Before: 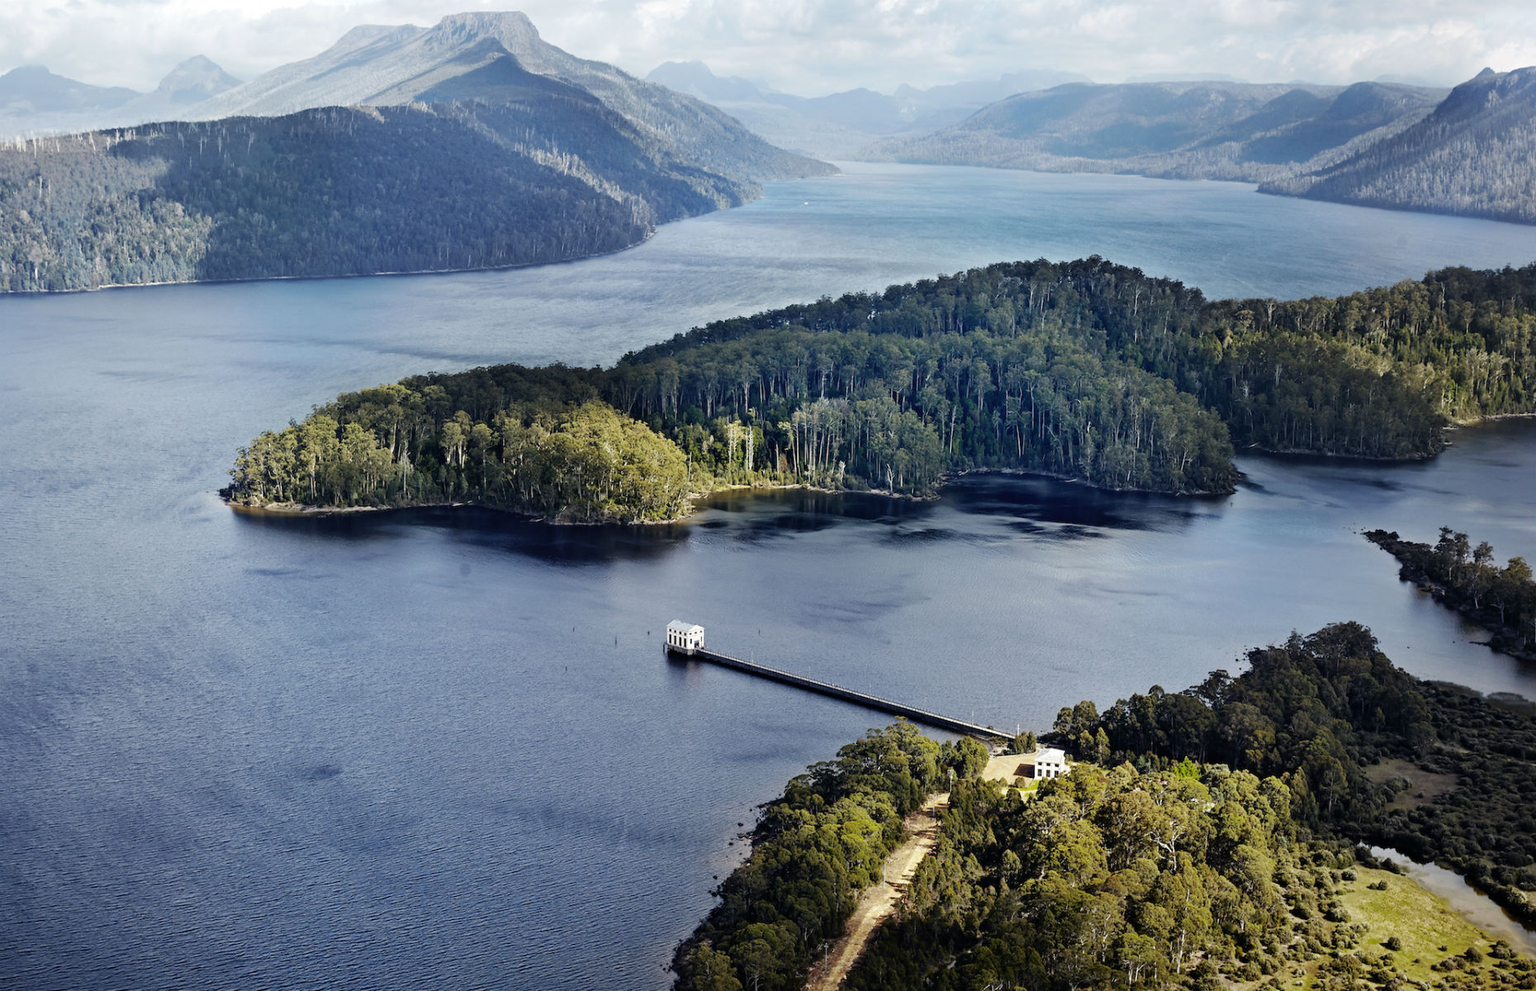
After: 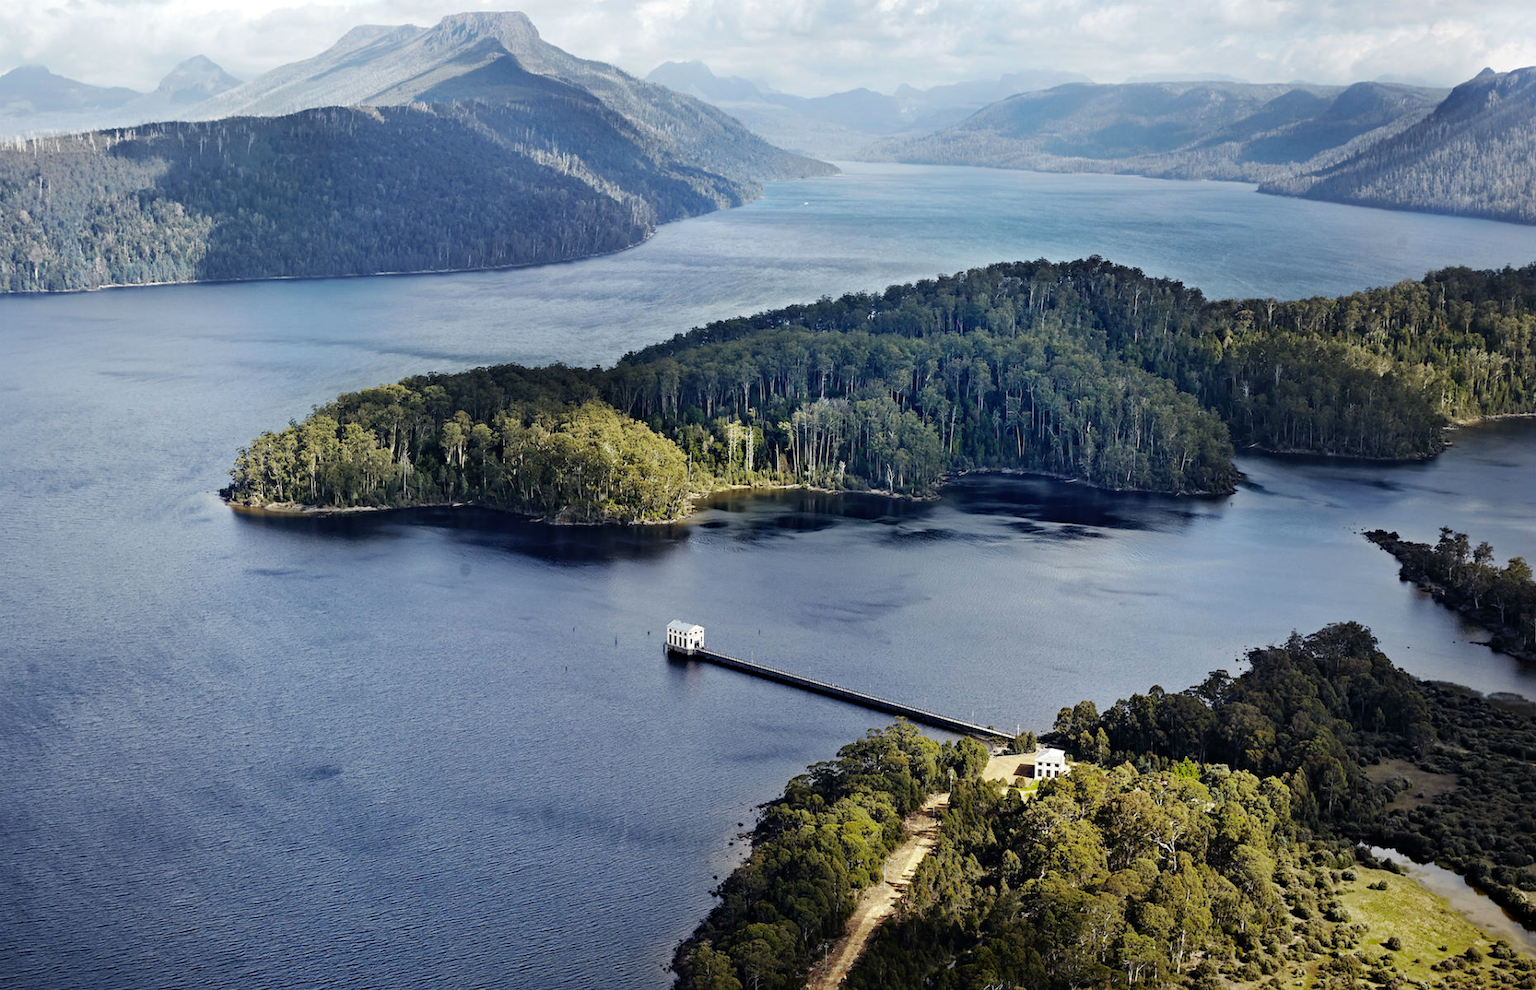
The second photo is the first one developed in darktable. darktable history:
haze removal: strength 0.096, compatibility mode true, adaptive false
